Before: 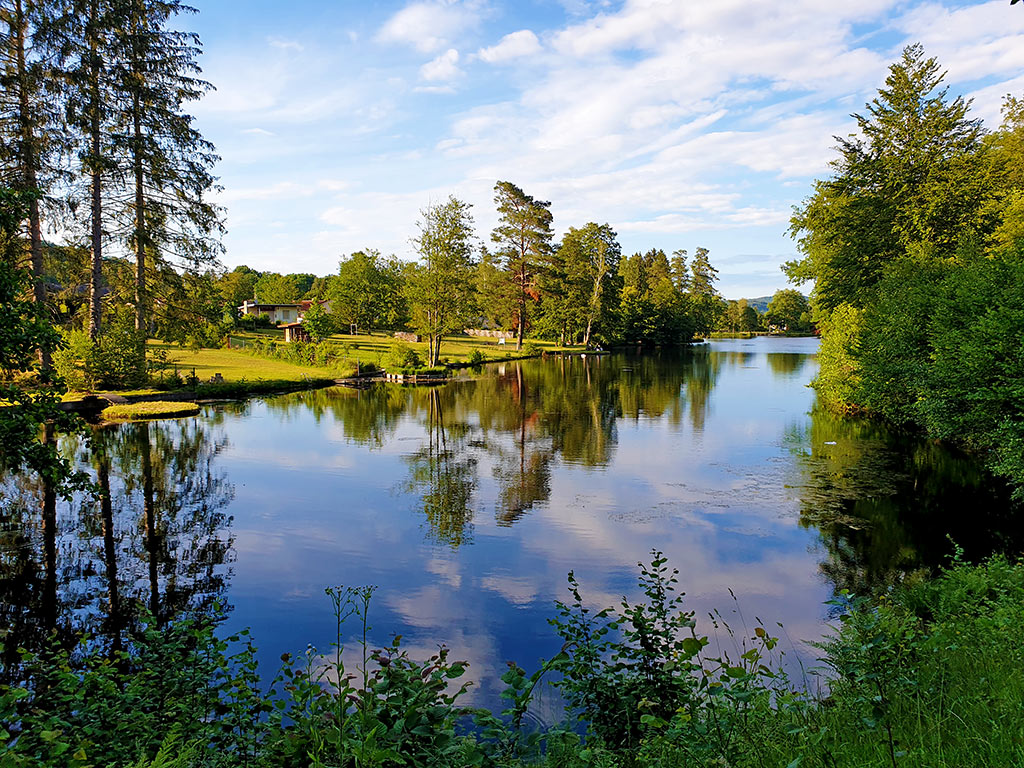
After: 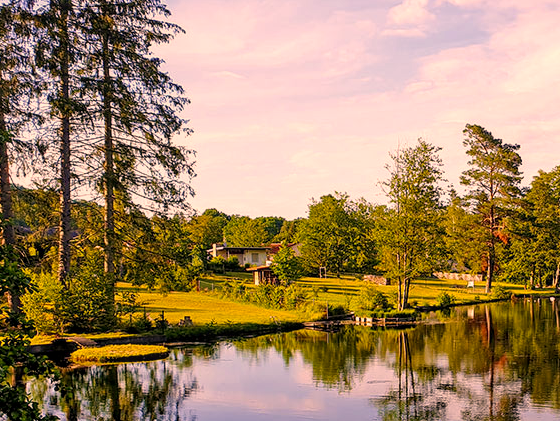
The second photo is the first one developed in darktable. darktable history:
crop and rotate: left 3.047%, top 7.509%, right 42.236%, bottom 37.598%
local contrast: on, module defaults
color correction: highlights a* 21.88, highlights b* 22.25
